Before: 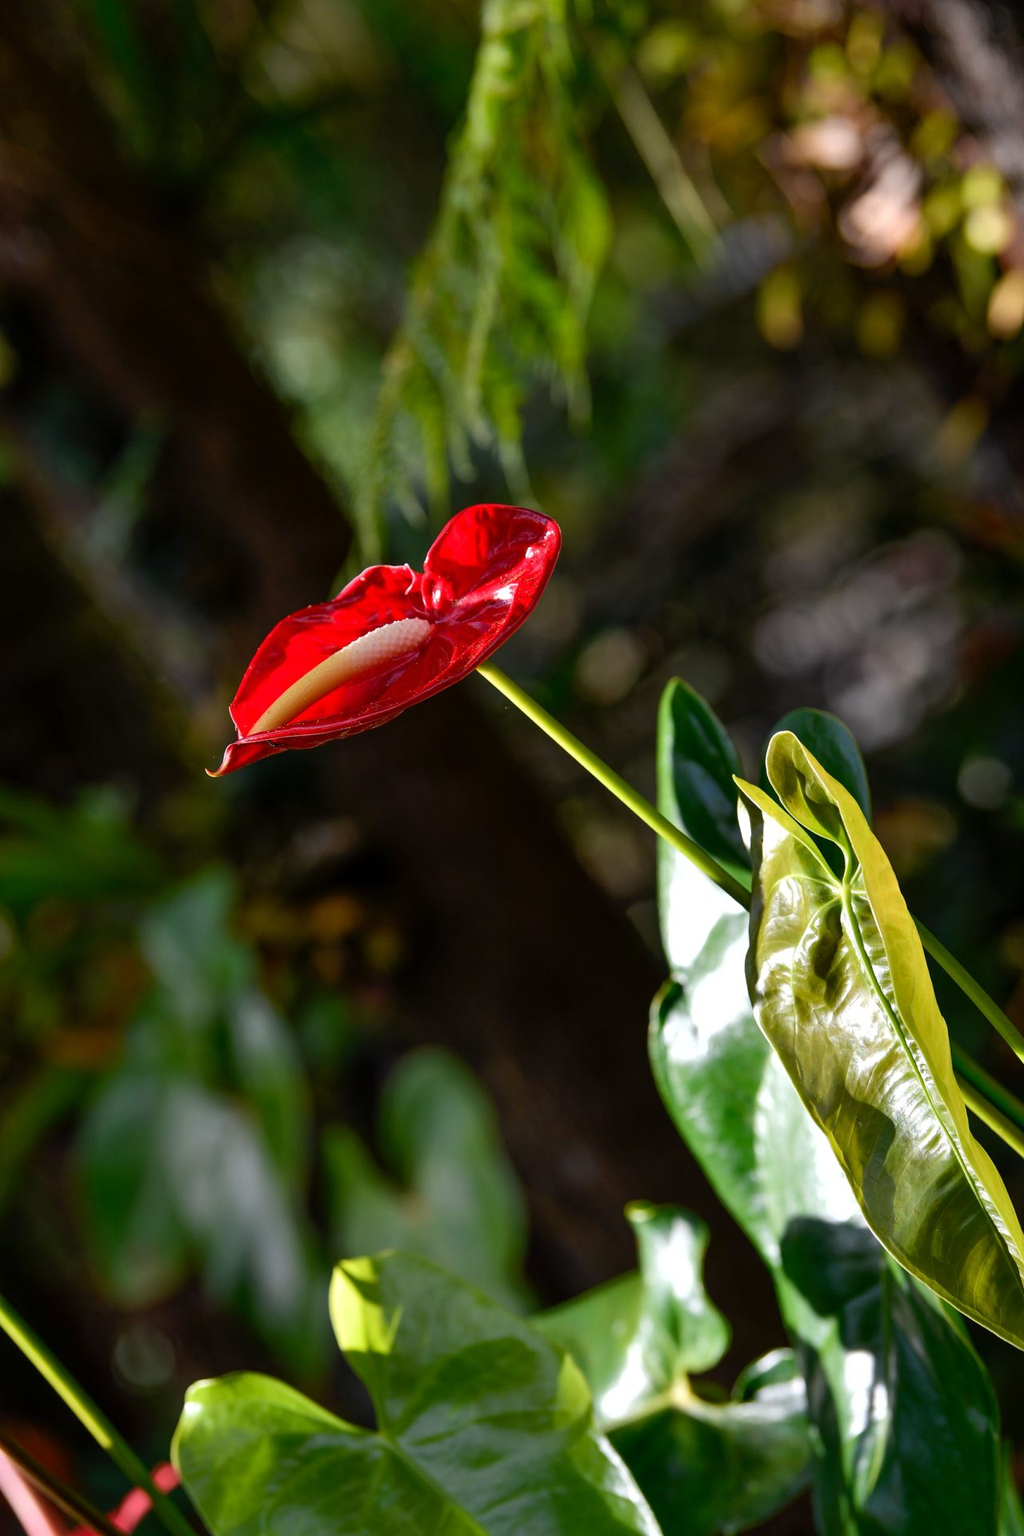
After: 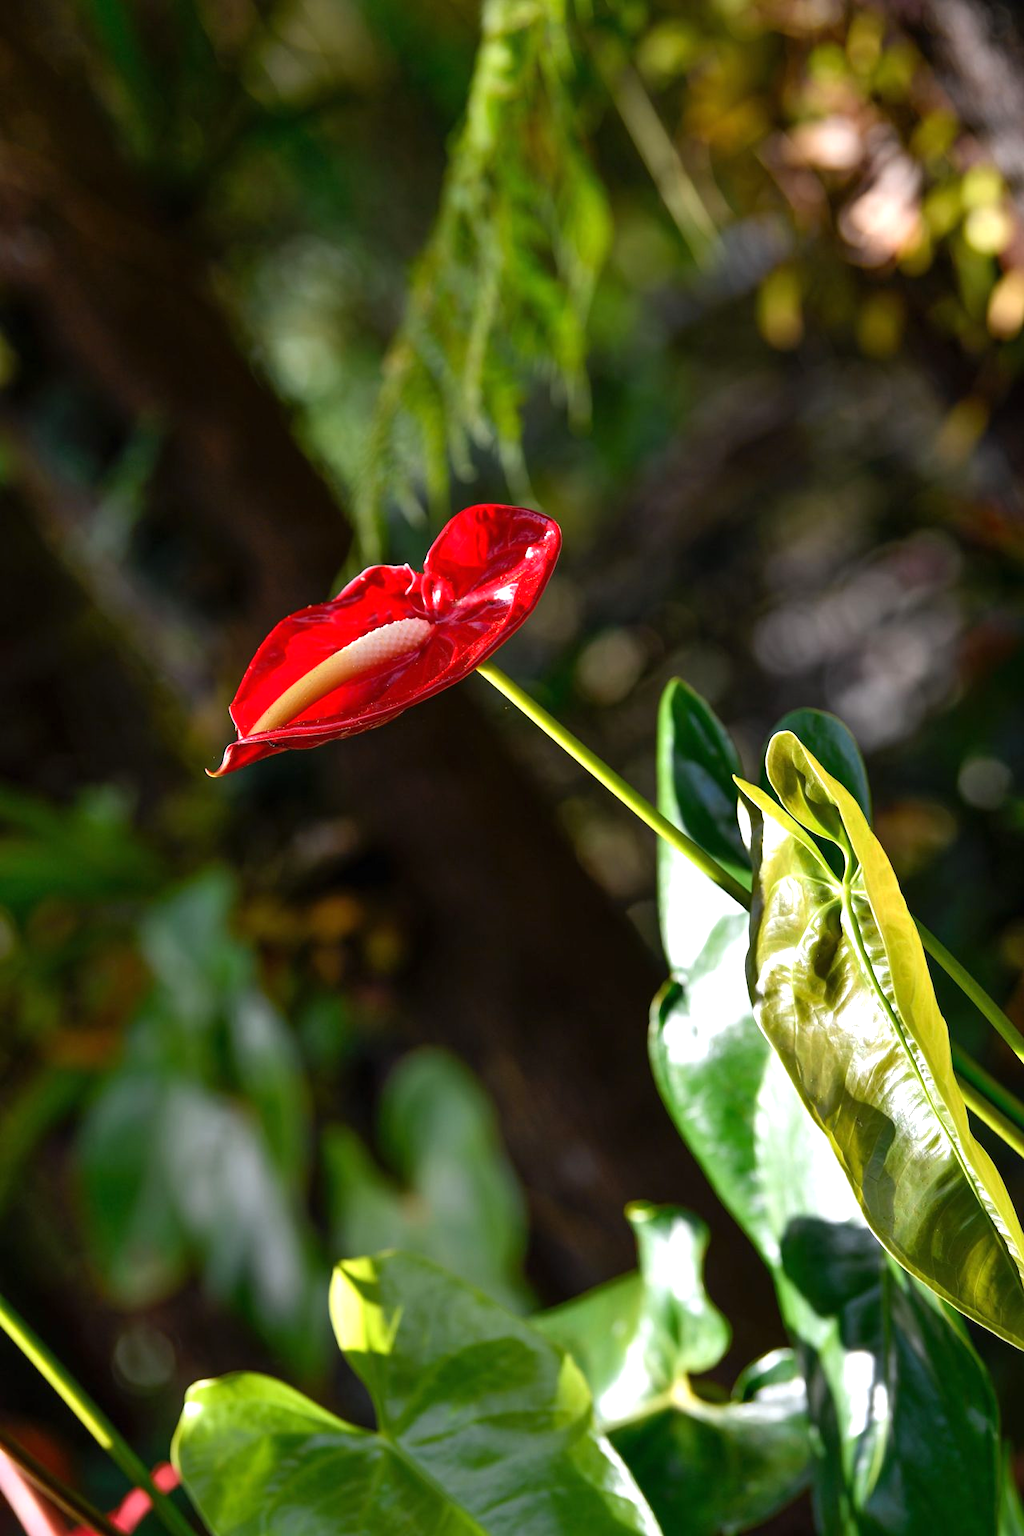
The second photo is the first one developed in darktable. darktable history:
exposure: black level correction 0, exposure 0.498 EV, compensate highlight preservation false
